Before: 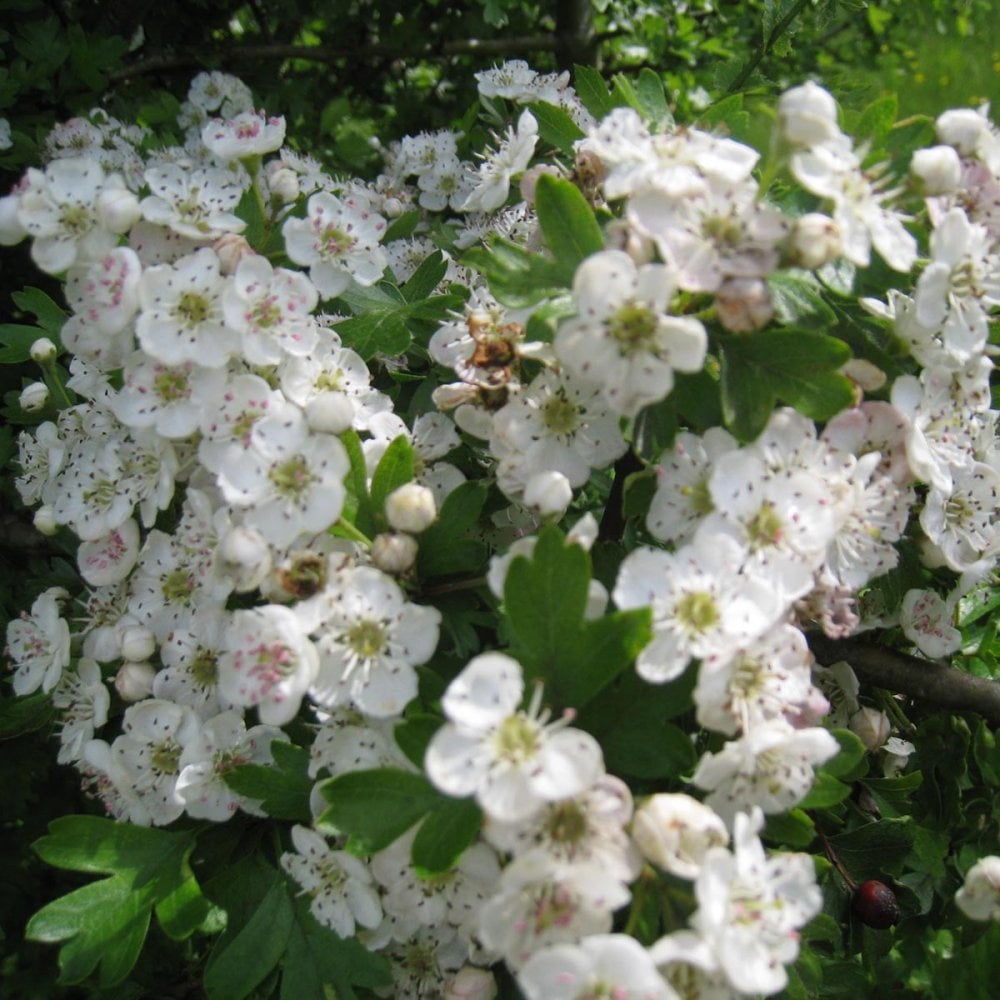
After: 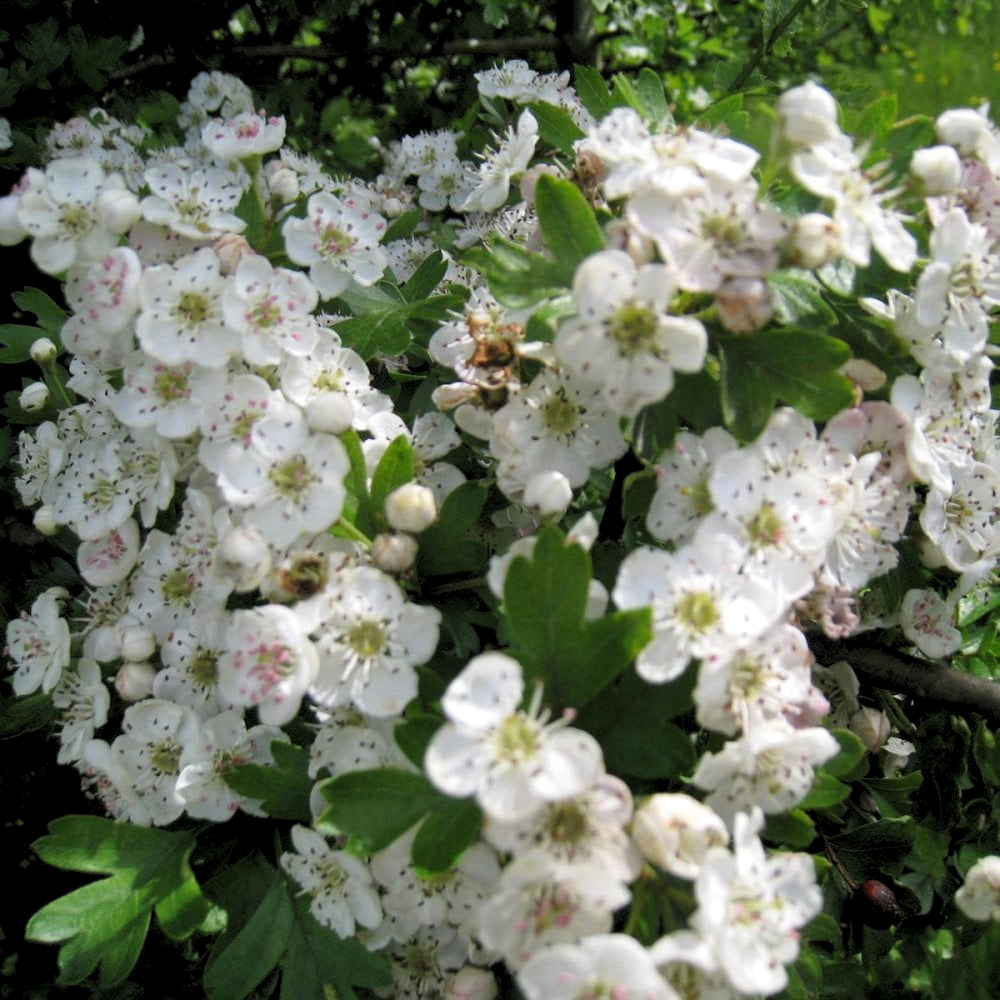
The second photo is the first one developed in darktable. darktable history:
levels: levels [0.073, 0.497, 0.972]
shadows and highlights: radius 125.46, shadows 30.51, highlights -30.51, low approximation 0.01, soften with gaussian
